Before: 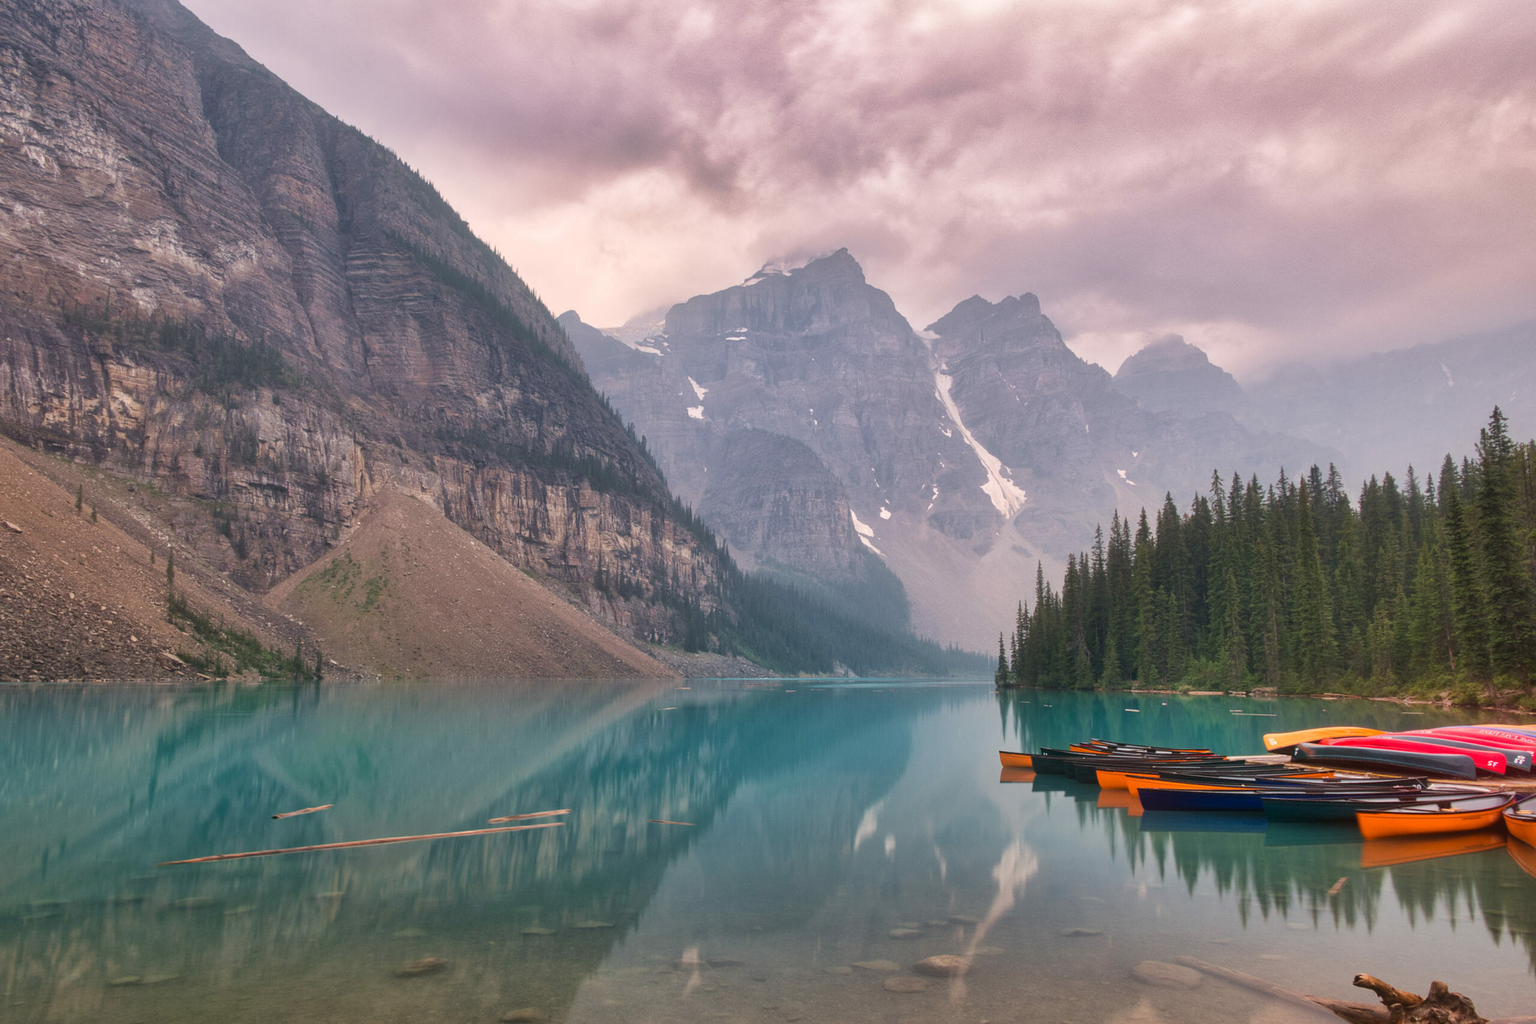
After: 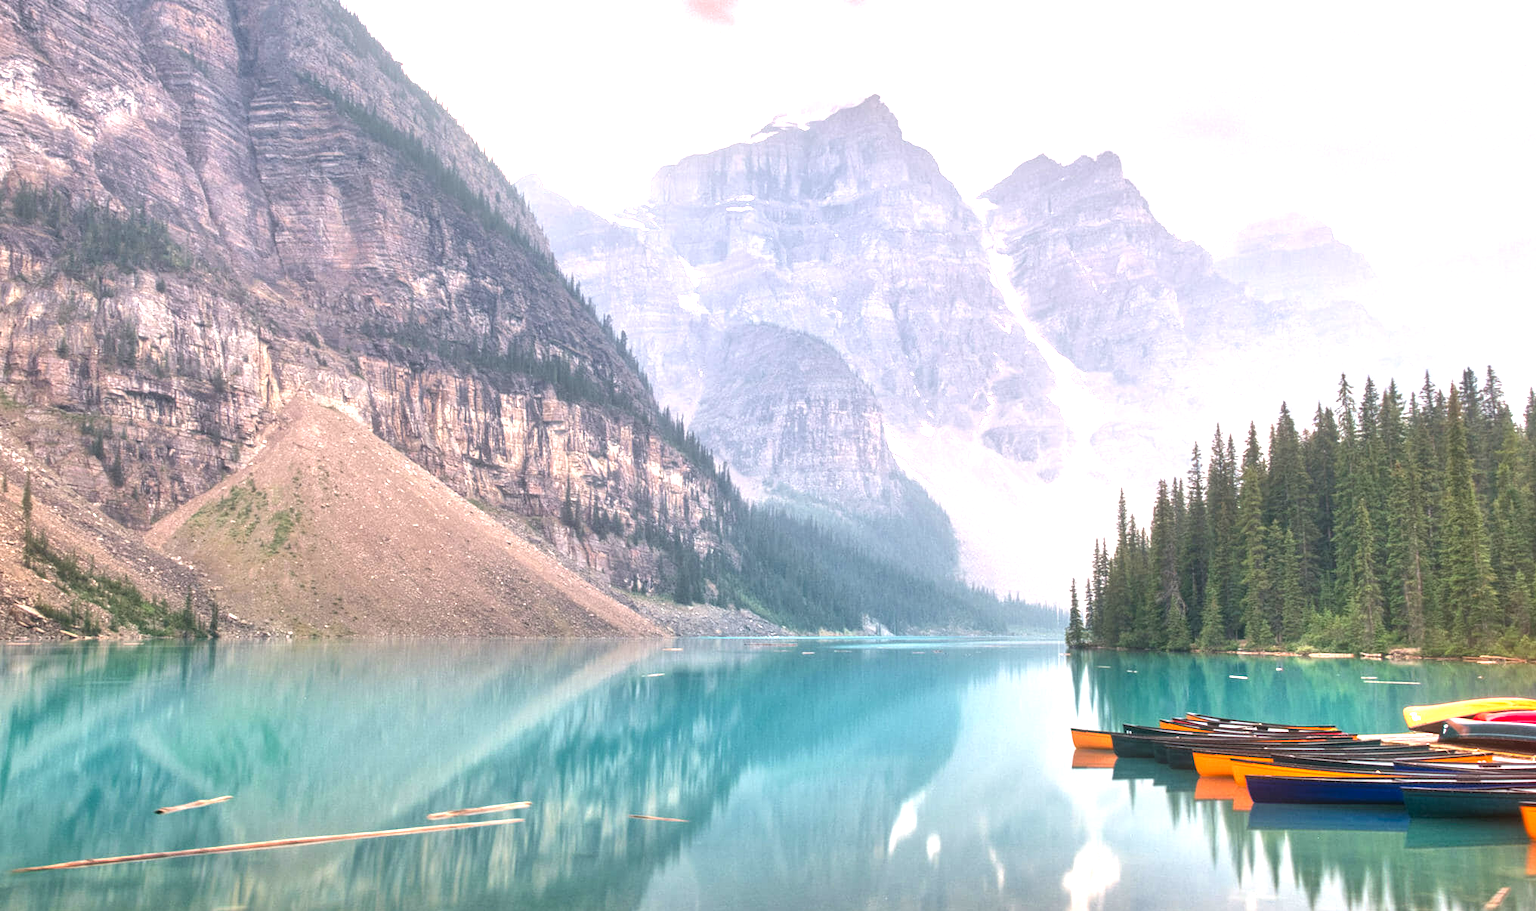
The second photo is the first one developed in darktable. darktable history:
crop: left 9.712%, top 16.928%, right 10.845%, bottom 12.332%
local contrast: on, module defaults
exposure: black level correction 0, exposure 1.5 EV, compensate exposure bias true, compensate highlight preservation false
